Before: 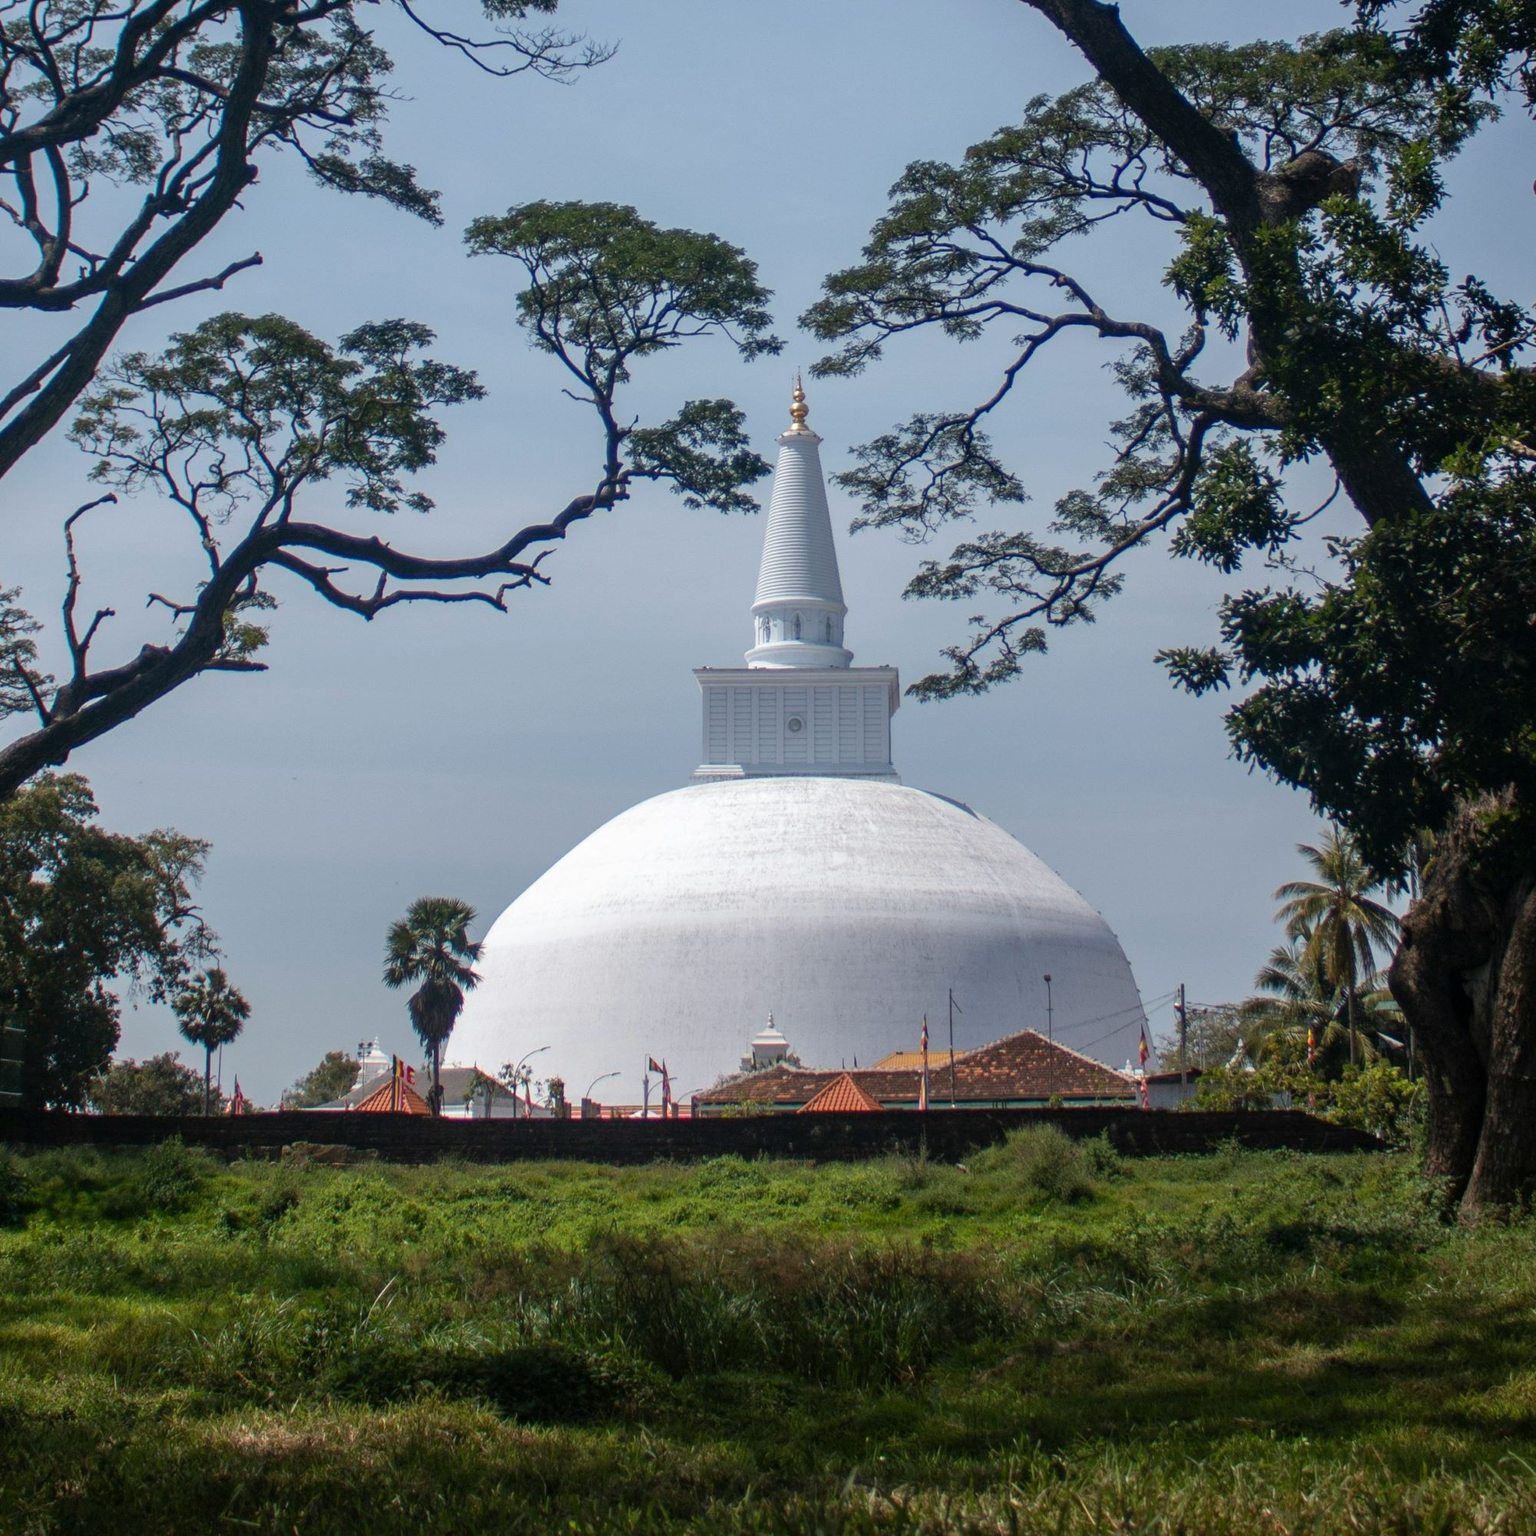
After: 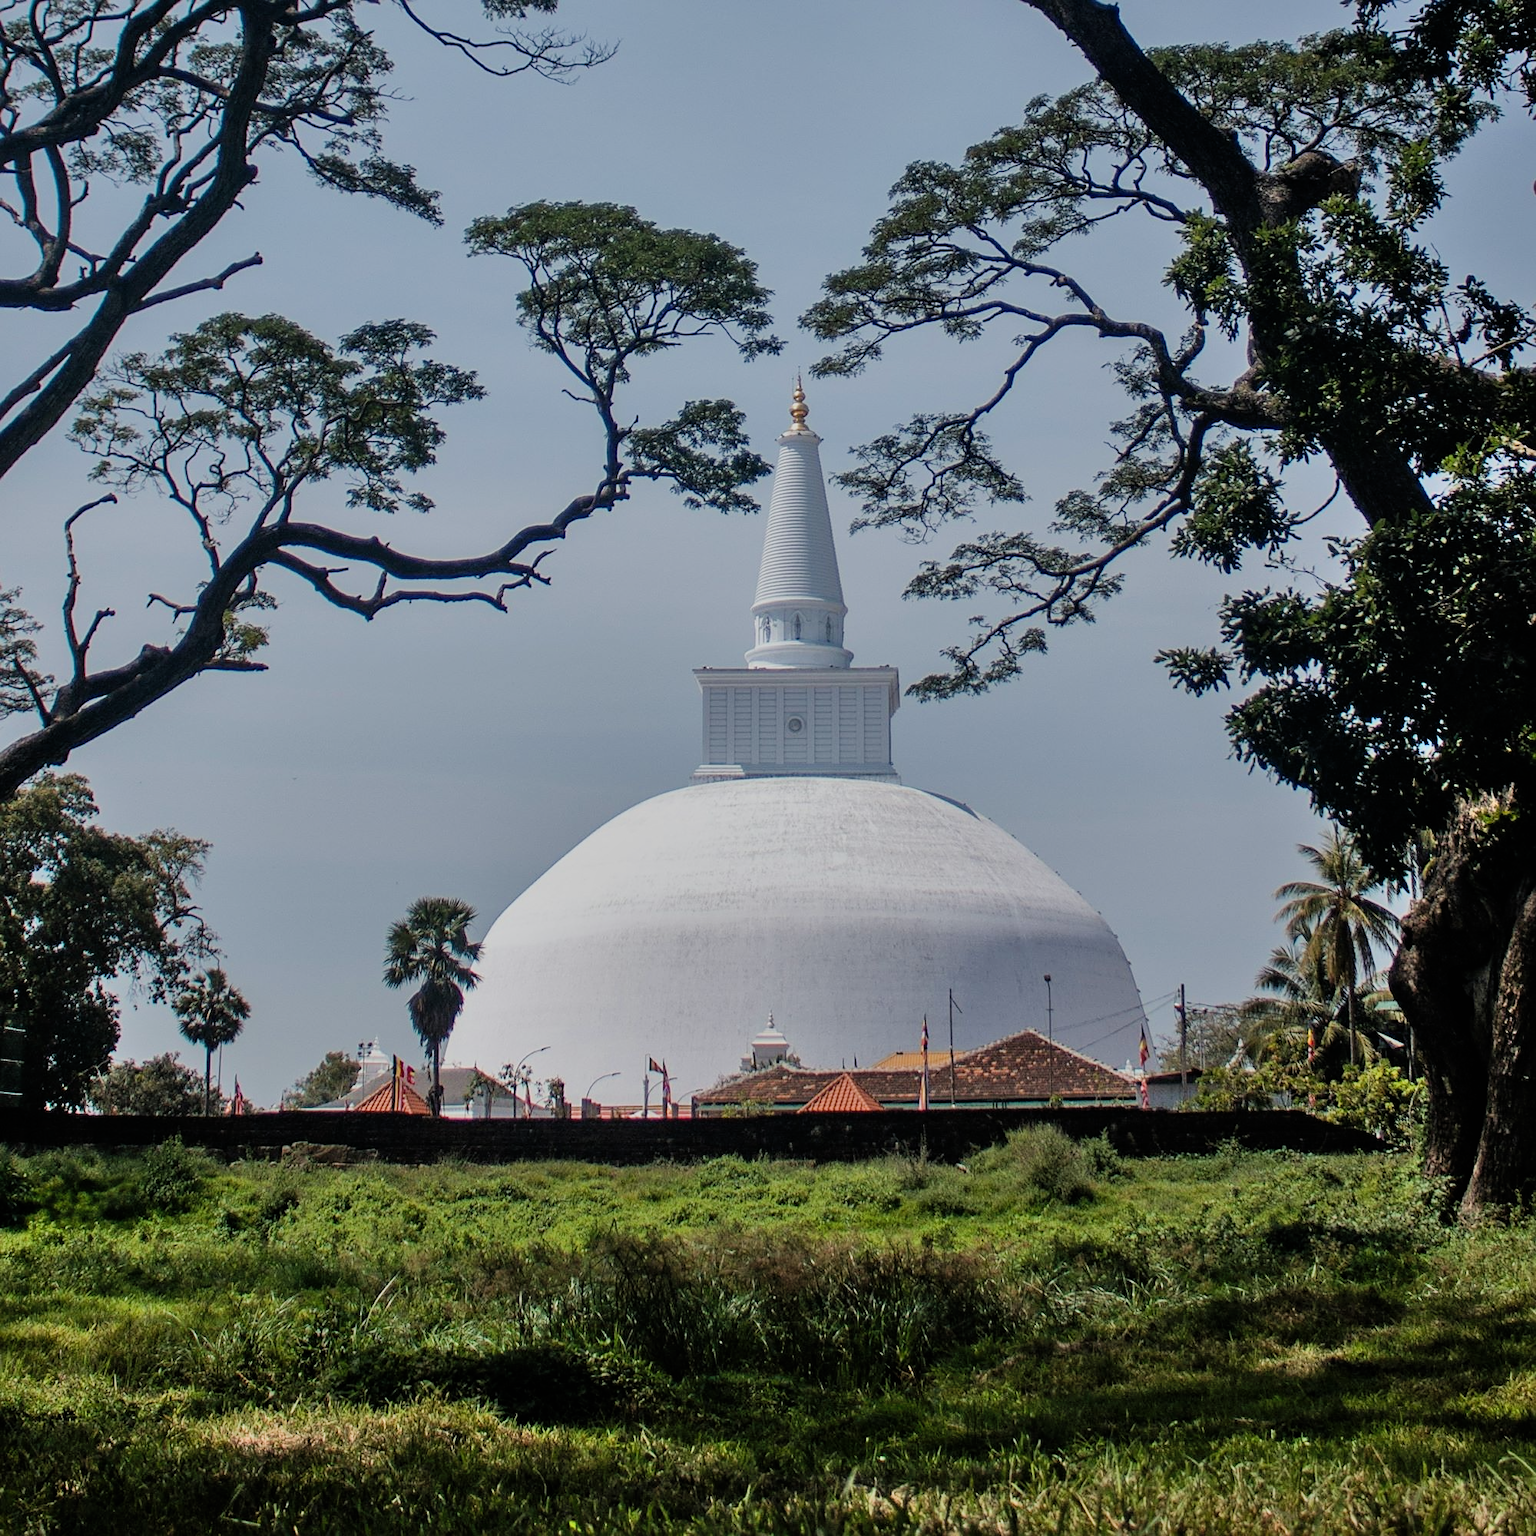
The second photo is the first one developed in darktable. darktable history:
shadows and highlights: low approximation 0.01, soften with gaussian
sharpen: amount 0.478
filmic rgb: black relative exposure -7.65 EV, white relative exposure 4.56 EV, hardness 3.61
